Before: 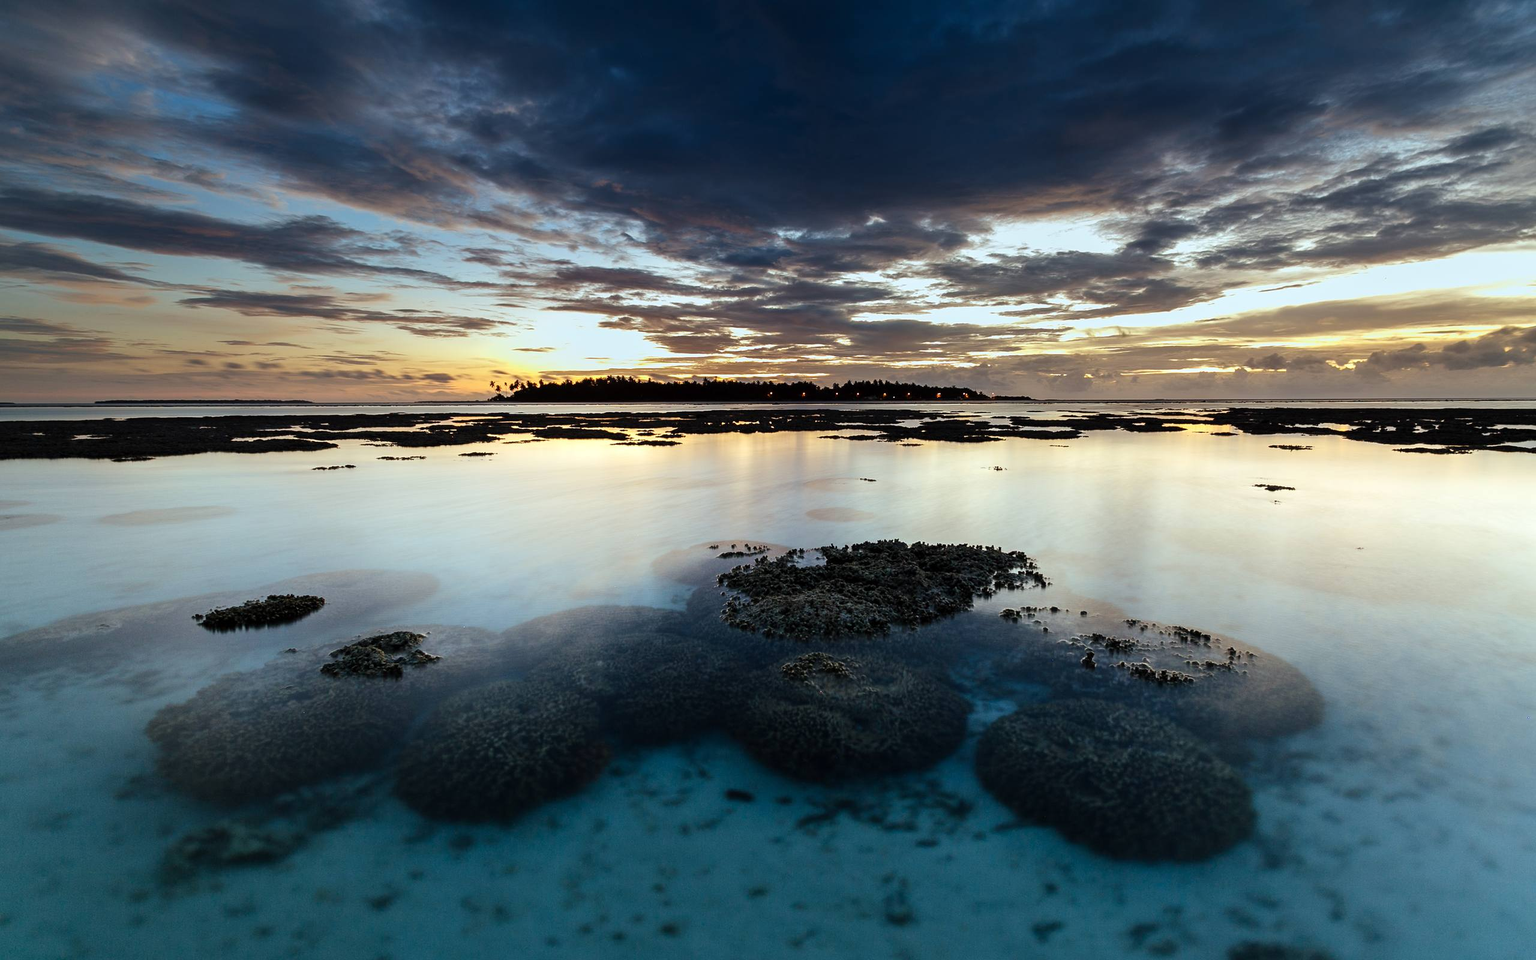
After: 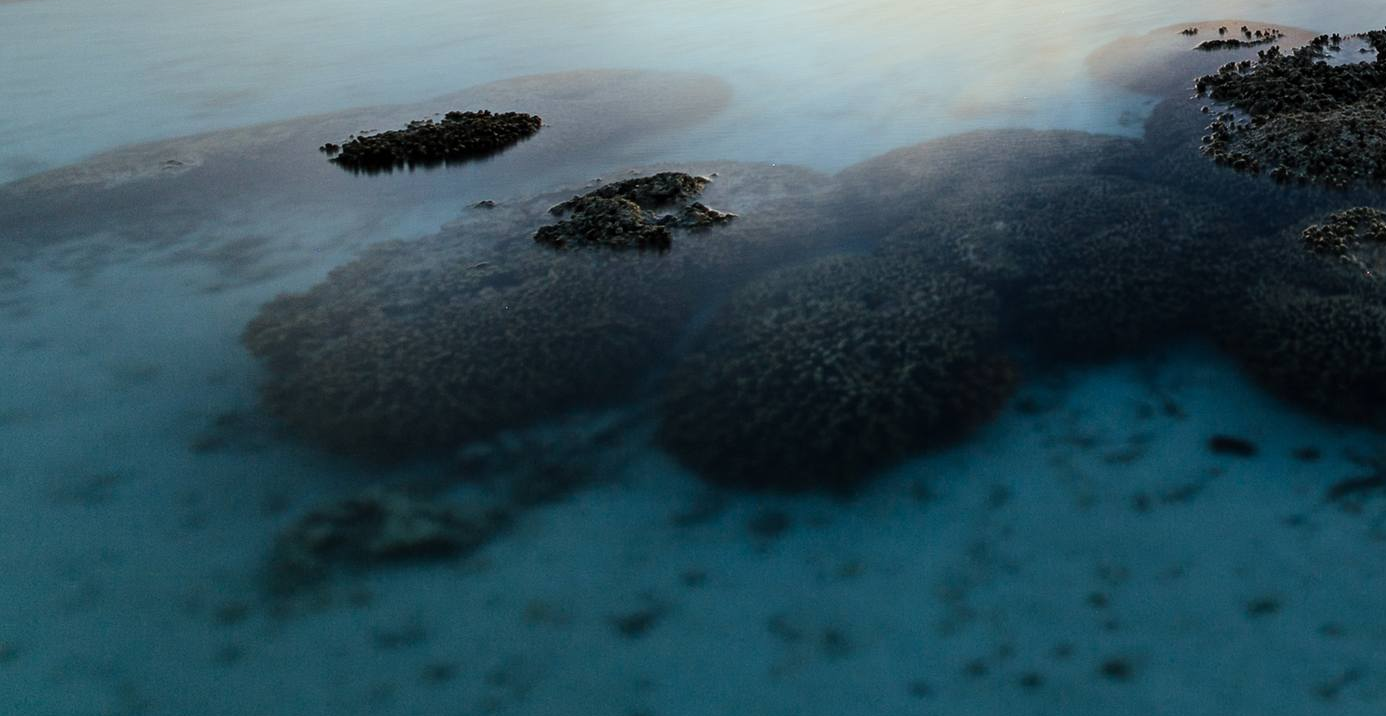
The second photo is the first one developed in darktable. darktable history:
crop and rotate: top 55.005%, right 45.835%, bottom 0.21%
